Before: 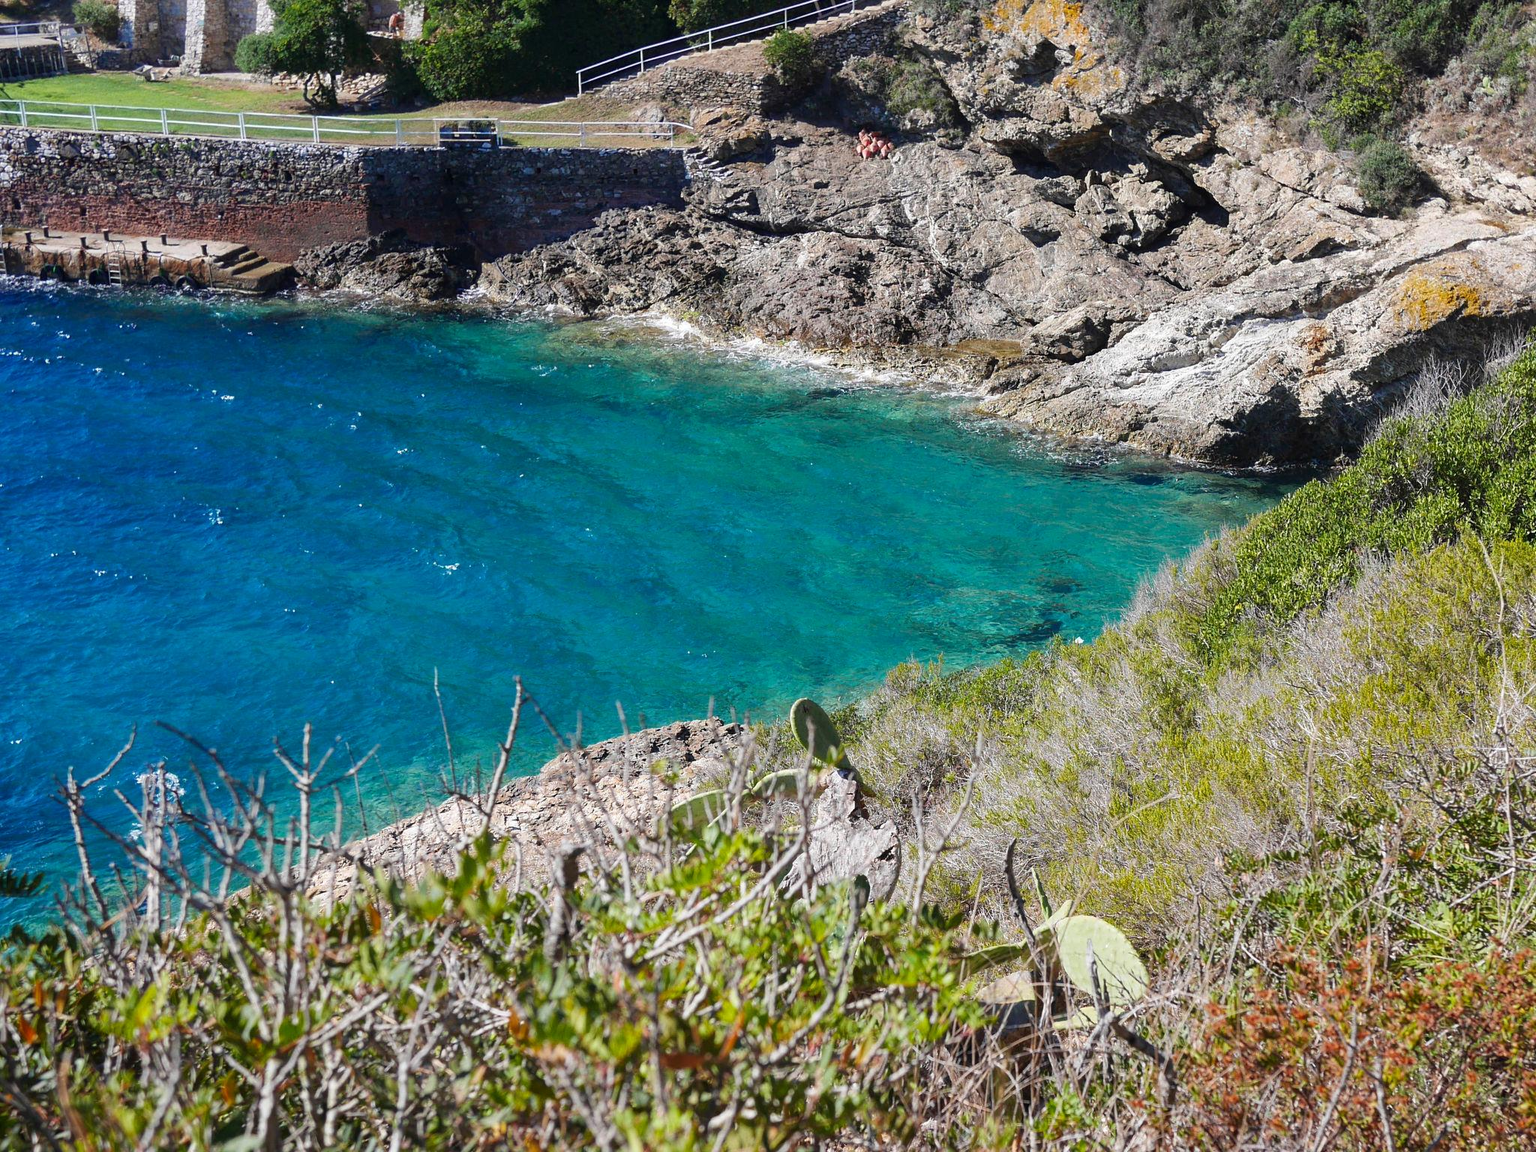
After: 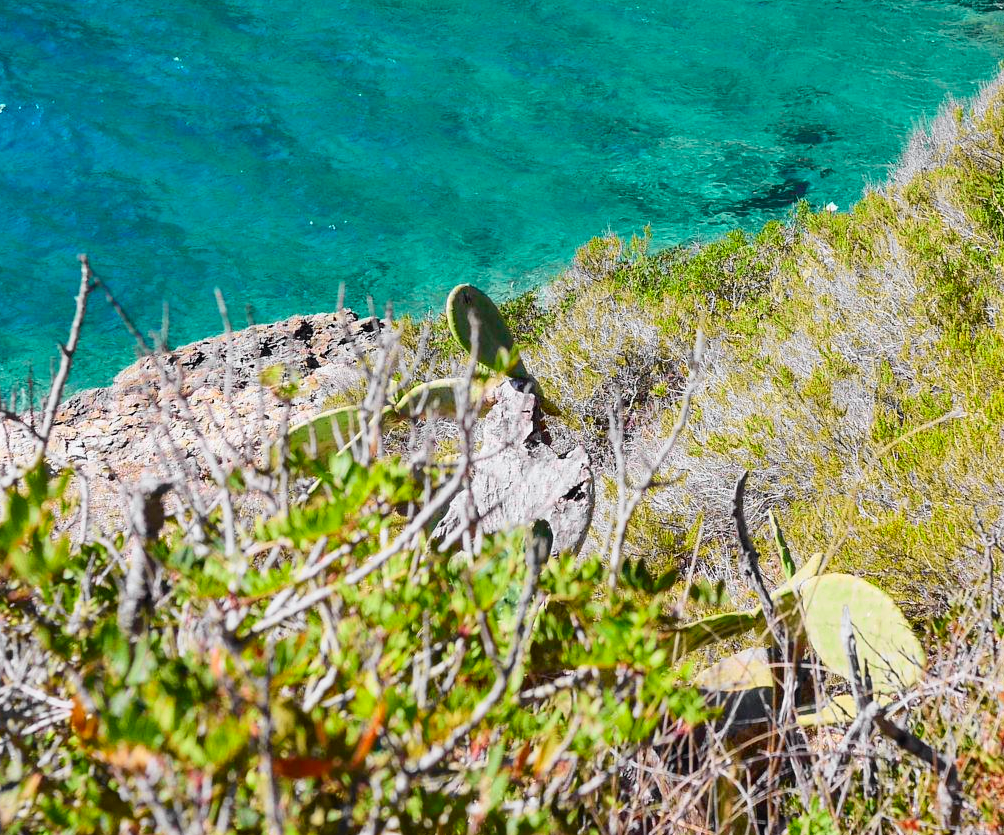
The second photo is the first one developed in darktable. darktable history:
crop: left 29.661%, top 42.124%, right 21.296%, bottom 3.483%
tone curve: curves: ch0 [(0, 0) (0.071, 0.047) (0.266, 0.26) (0.491, 0.552) (0.753, 0.818) (1, 0.983)]; ch1 [(0, 0) (0.346, 0.307) (0.408, 0.369) (0.463, 0.443) (0.482, 0.493) (0.502, 0.5) (0.517, 0.518) (0.55, 0.573) (0.597, 0.641) (0.651, 0.709) (1, 1)]; ch2 [(0, 0) (0.346, 0.34) (0.434, 0.46) (0.485, 0.494) (0.5, 0.494) (0.517, 0.506) (0.535, 0.545) (0.583, 0.634) (0.625, 0.686) (1, 1)], color space Lab, independent channels, preserve colors none
